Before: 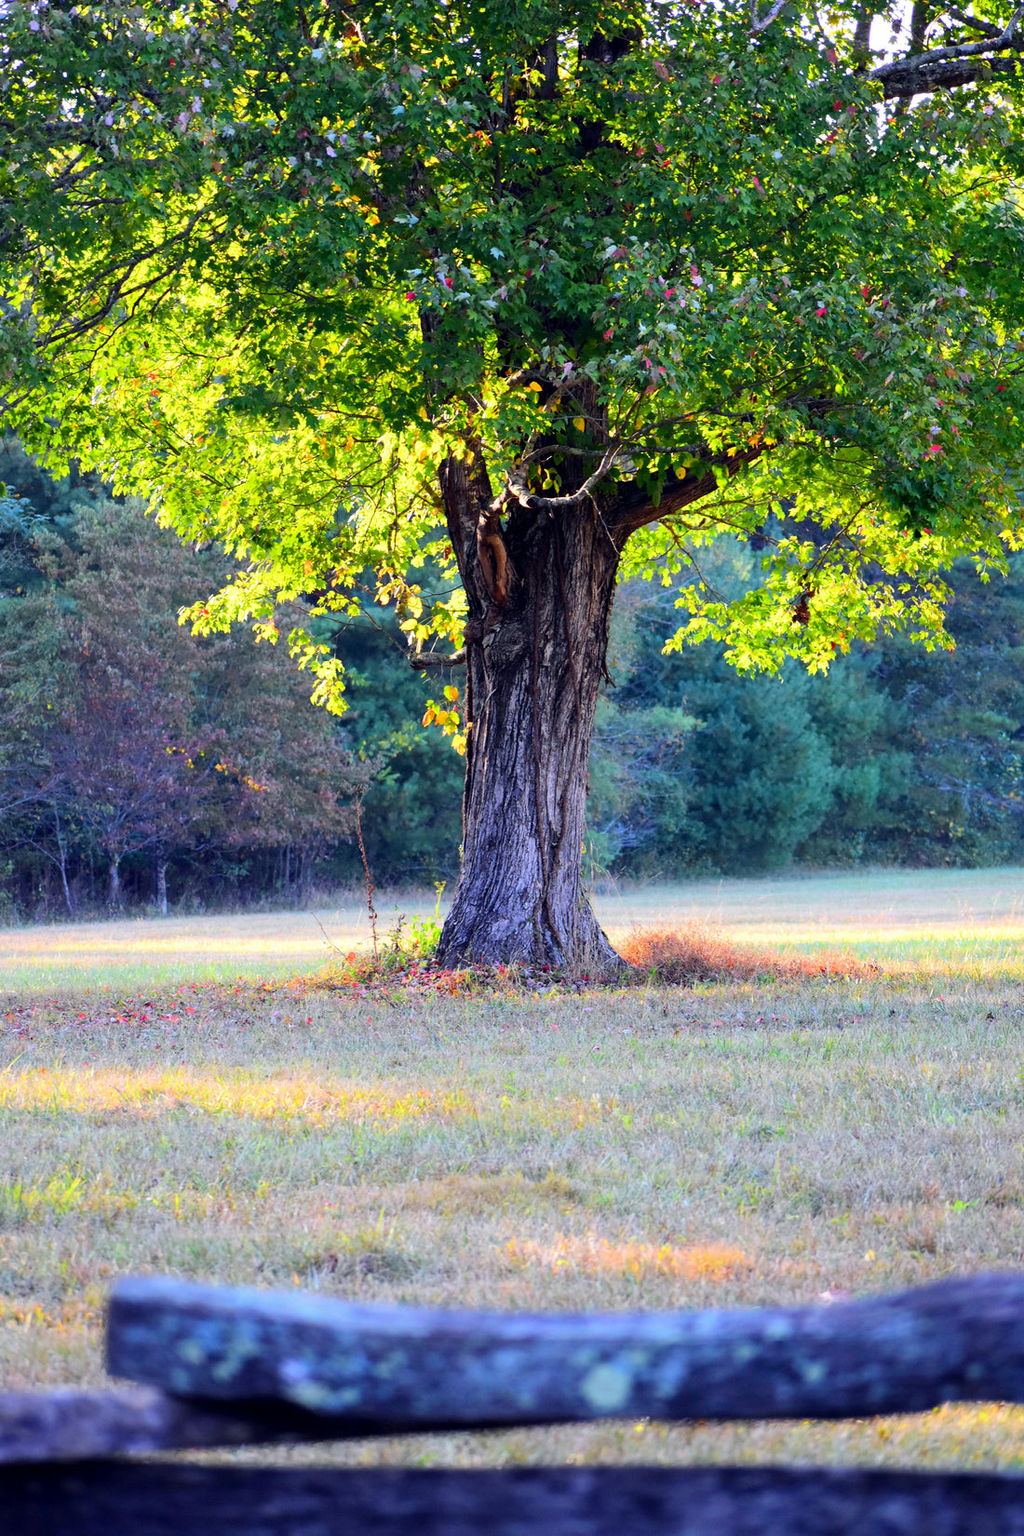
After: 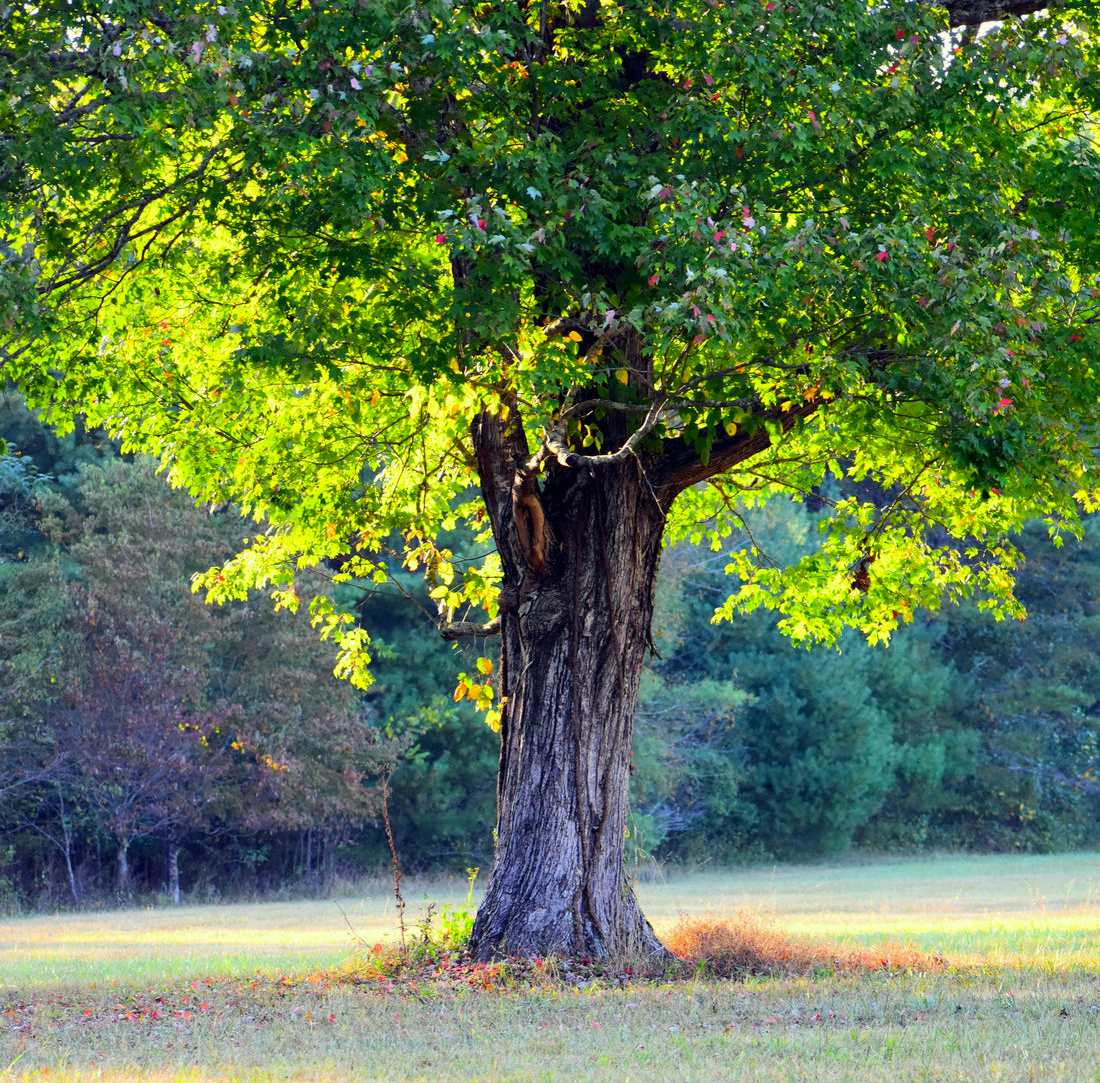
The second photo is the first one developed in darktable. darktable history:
crop and rotate: top 4.848%, bottom 29.503%
color correction: highlights a* -5.94, highlights b* 11.19
